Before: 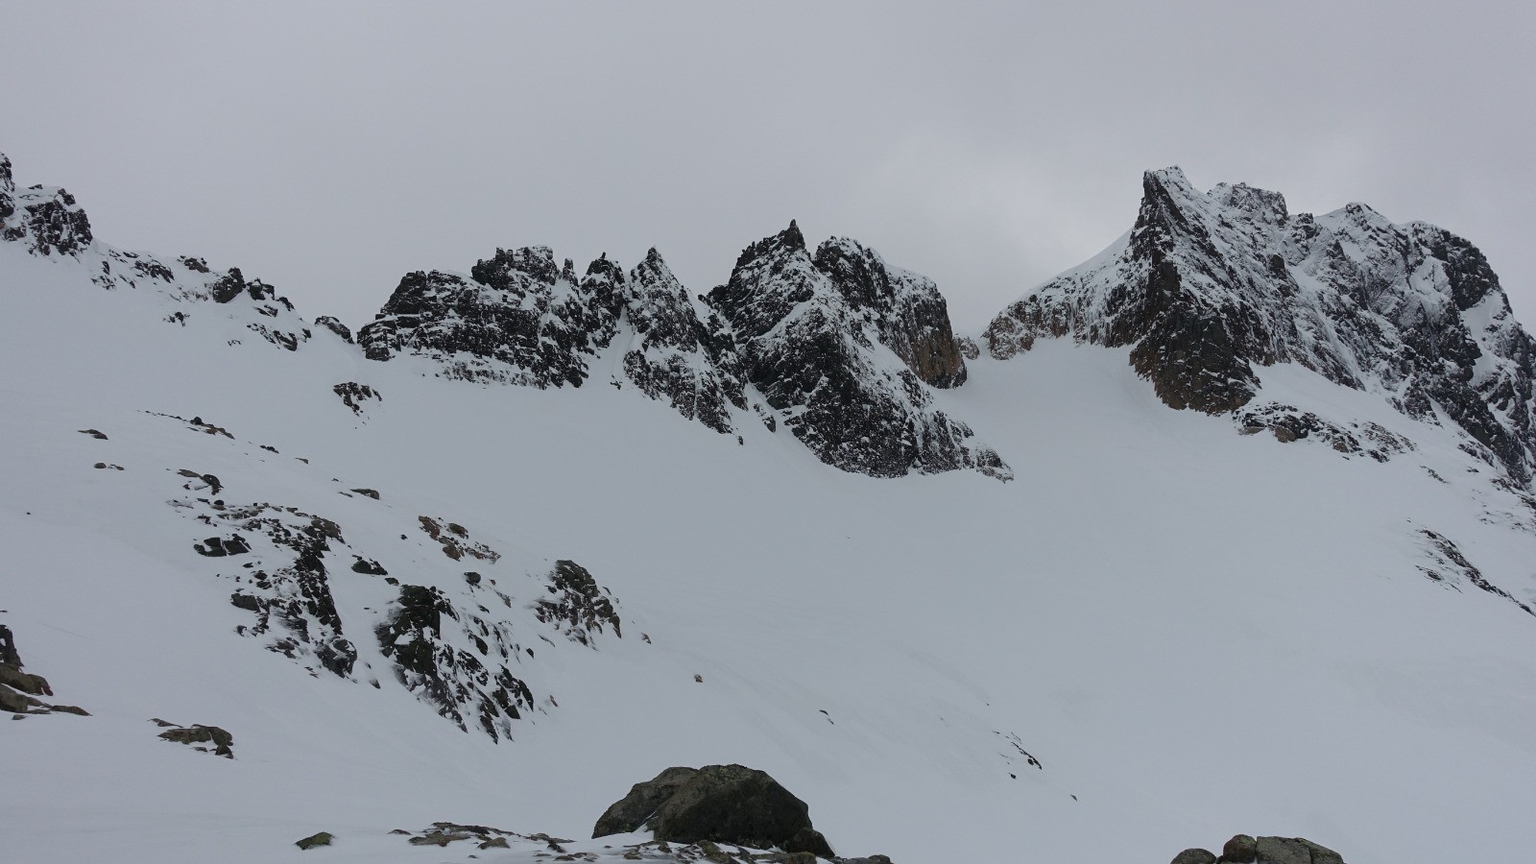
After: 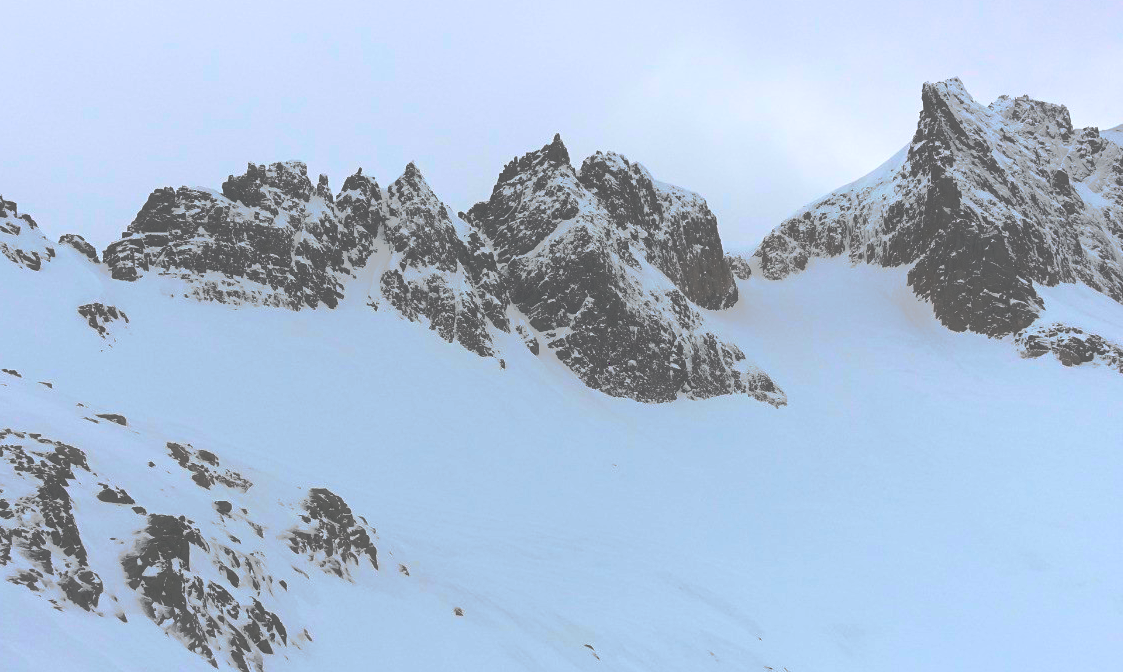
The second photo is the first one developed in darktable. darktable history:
tone equalizer: -8 EV -0.756 EV, -7 EV -0.719 EV, -6 EV -0.582 EV, -5 EV -0.412 EV, -3 EV 0.368 EV, -2 EV 0.6 EV, -1 EV 0.691 EV, +0 EV 0.762 EV, edges refinement/feathering 500, mask exposure compensation -1.57 EV, preserve details no
crop and rotate: left 16.827%, top 10.635%, right 12.947%, bottom 14.662%
tone curve: curves: ch0 [(0, 0) (0.003, 0.322) (0.011, 0.327) (0.025, 0.345) (0.044, 0.365) (0.069, 0.378) (0.1, 0.391) (0.136, 0.403) (0.177, 0.412) (0.224, 0.429) (0.277, 0.448) (0.335, 0.474) (0.399, 0.503) (0.468, 0.537) (0.543, 0.57) (0.623, 0.61) (0.709, 0.653) (0.801, 0.699) (0.898, 0.75) (1, 1)], preserve colors none
base curve: curves: ch0 [(0, 0) (0.028, 0.03) (0.121, 0.232) (0.46, 0.748) (0.859, 0.968) (1, 1)], exposure shift 0.01
